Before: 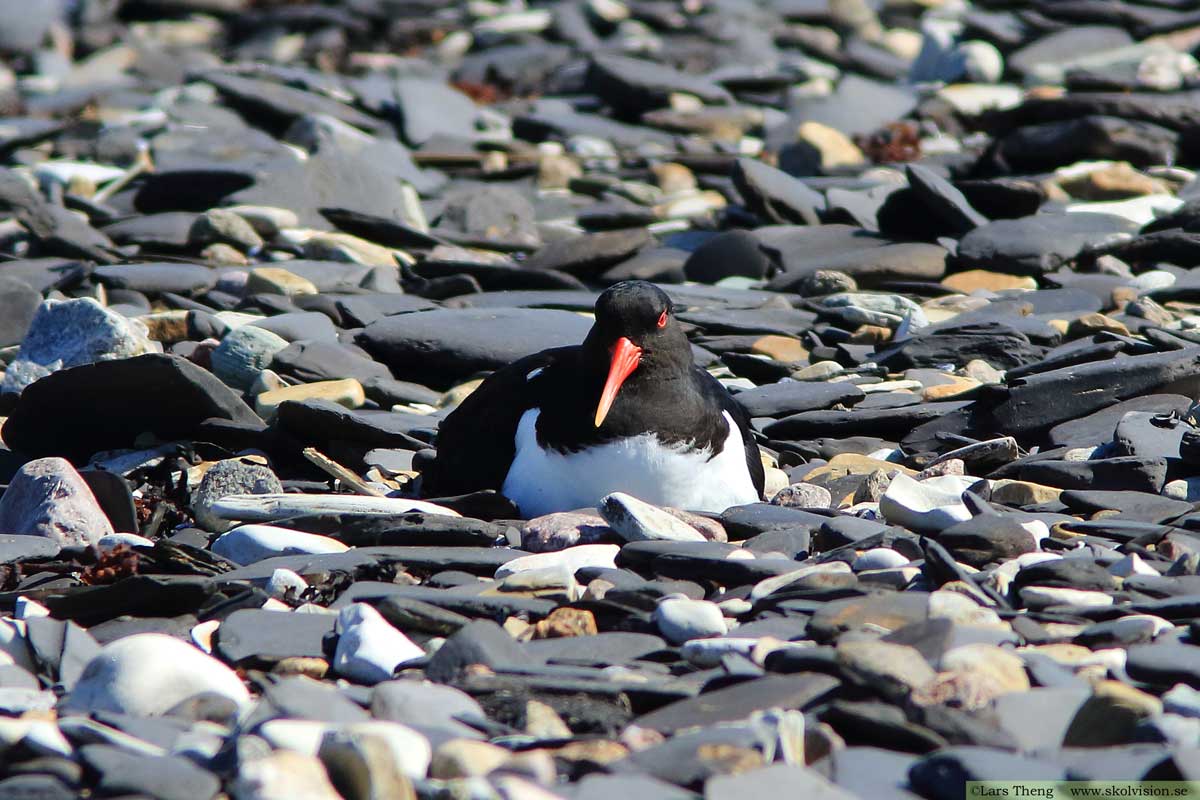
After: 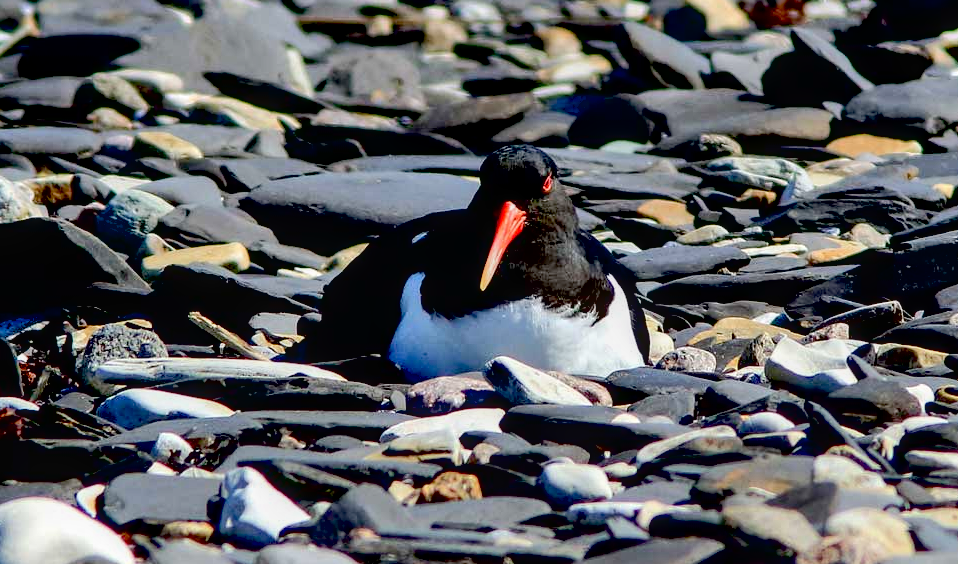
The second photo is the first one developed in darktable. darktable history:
local contrast: on, module defaults
tone curve: curves: ch0 [(0, 0) (0.003, 0.003) (0.011, 0.011) (0.025, 0.024) (0.044, 0.043) (0.069, 0.068) (0.1, 0.098) (0.136, 0.133) (0.177, 0.173) (0.224, 0.22) (0.277, 0.271) (0.335, 0.328) (0.399, 0.39) (0.468, 0.458) (0.543, 0.563) (0.623, 0.64) (0.709, 0.722) (0.801, 0.809) (0.898, 0.902) (1, 1)], color space Lab, linked channels, preserve colors none
shadows and highlights: soften with gaussian
exposure: black level correction 0.047, exposure 0.013 EV, compensate highlight preservation false
crop: left 9.592%, top 17.071%, right 10.557%, bottom 12.366%
